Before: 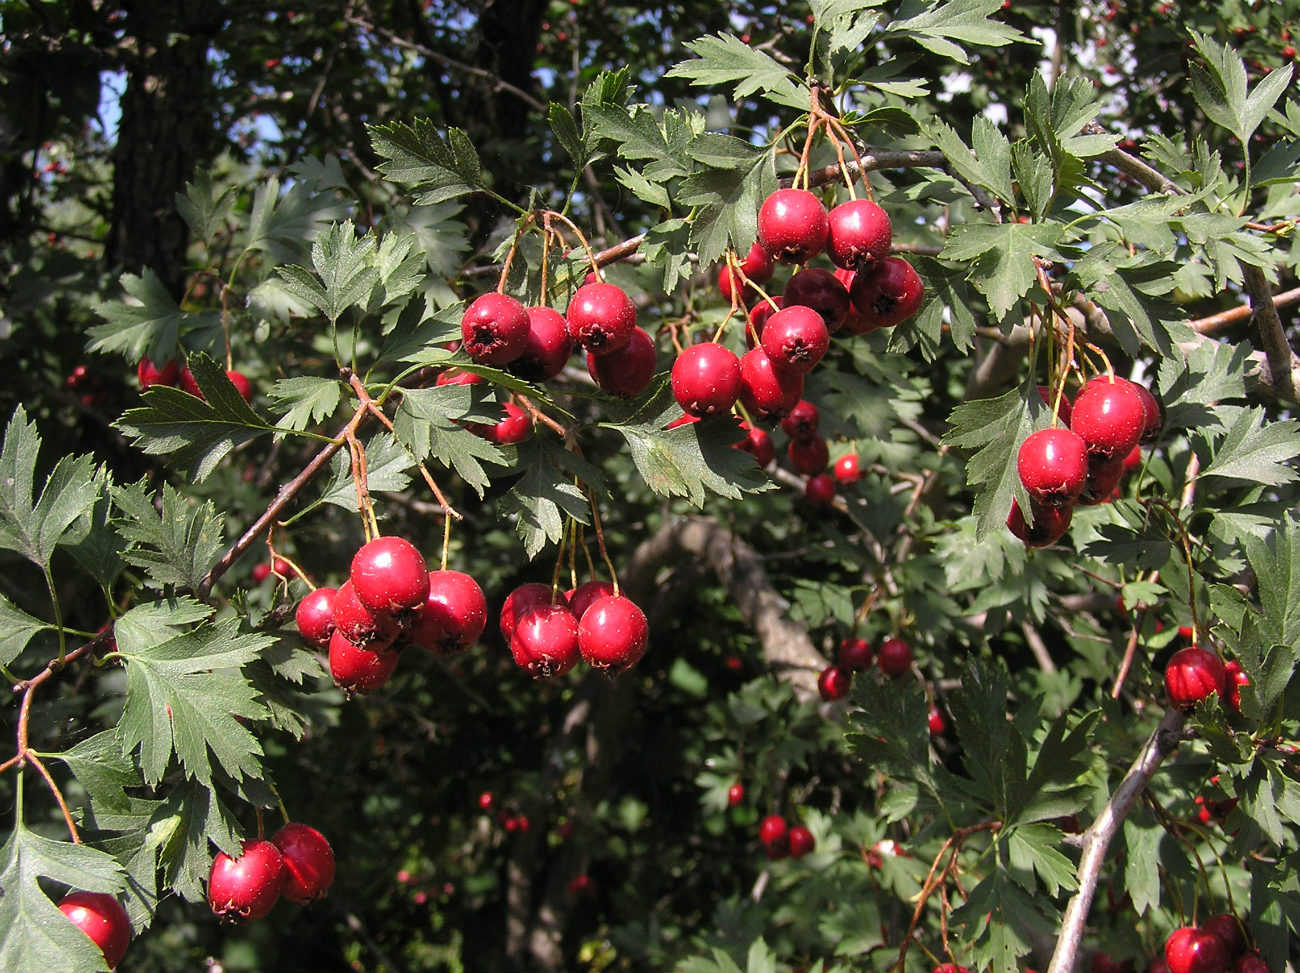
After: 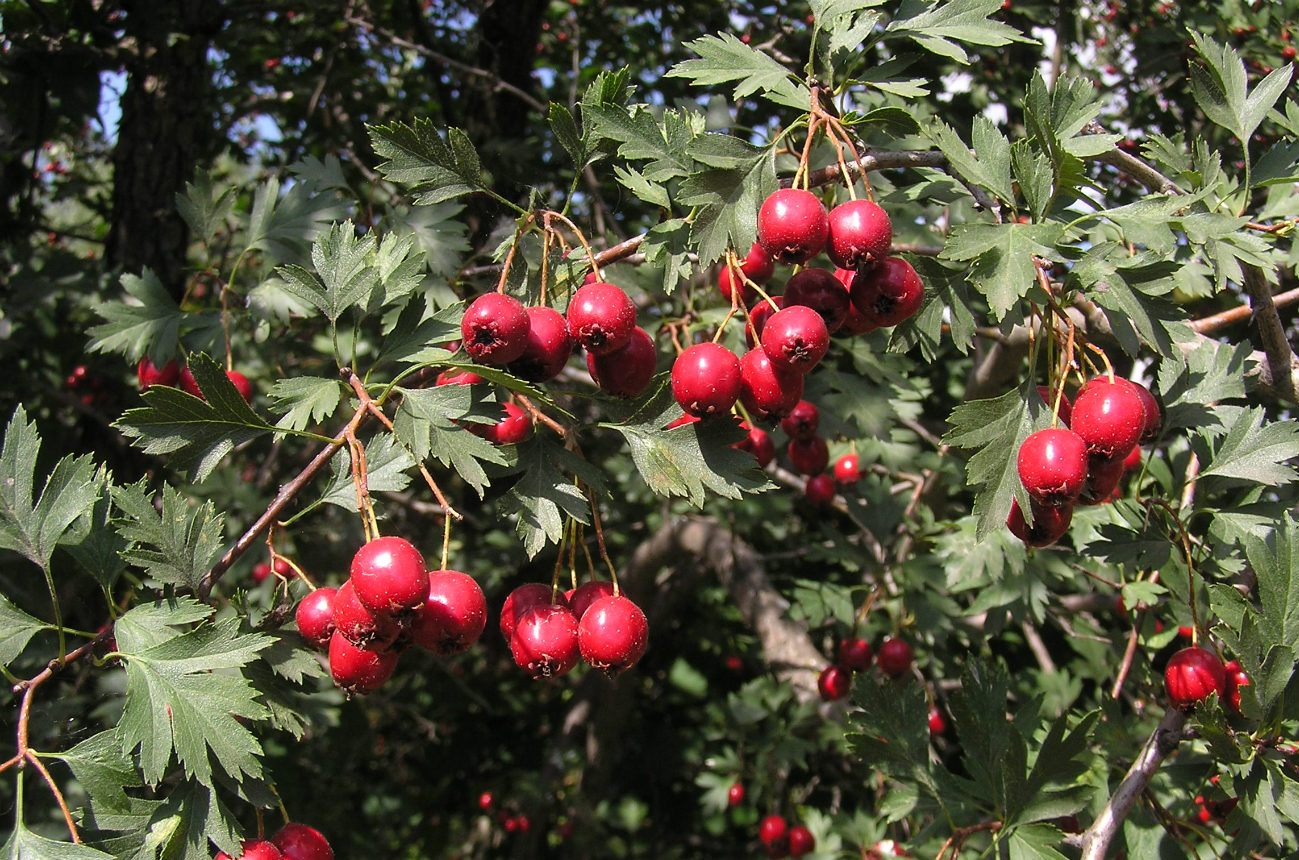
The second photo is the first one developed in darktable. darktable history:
crop and rotate: top 0%, bottom 11.572%
